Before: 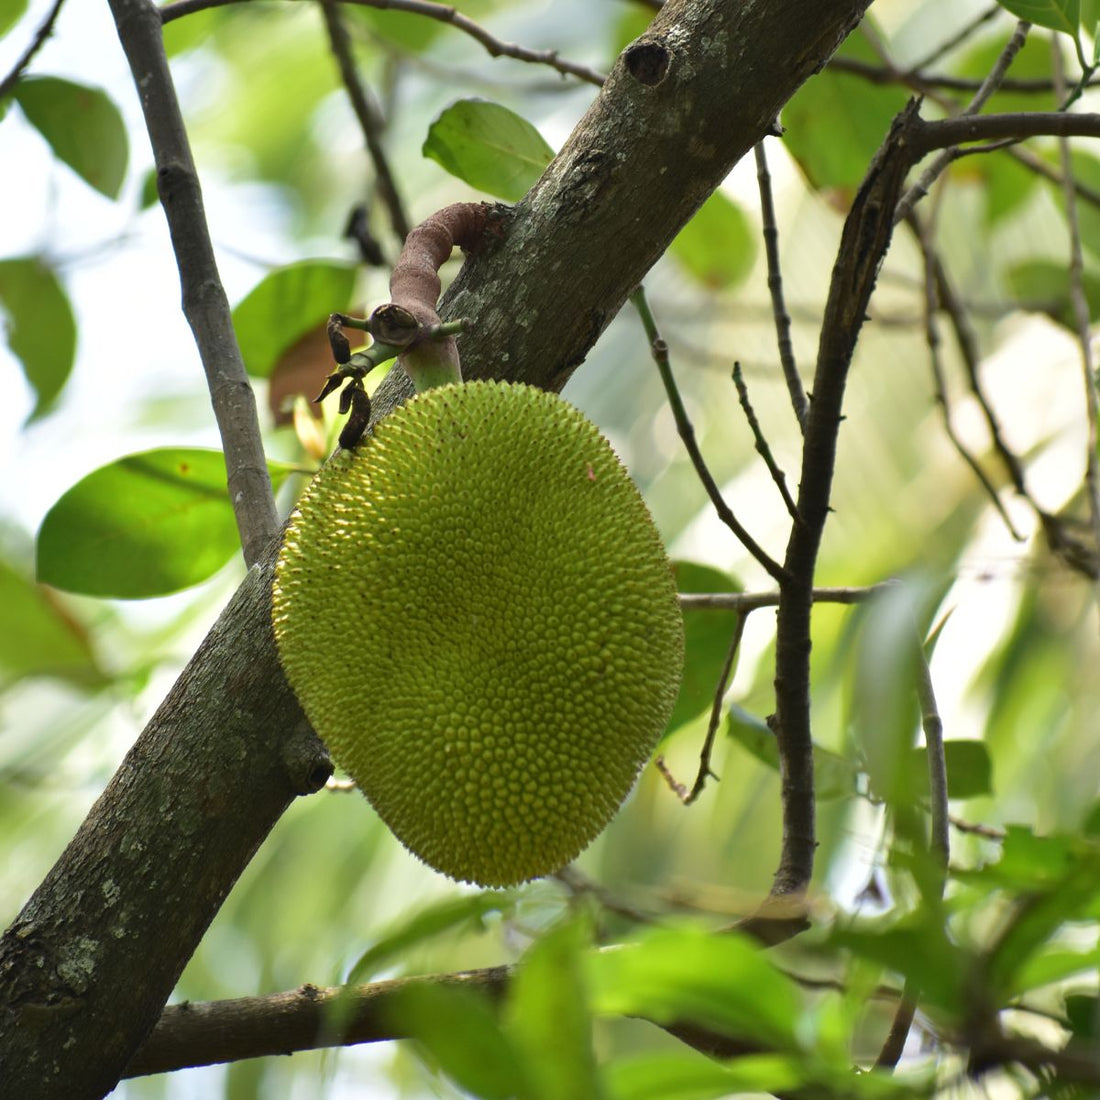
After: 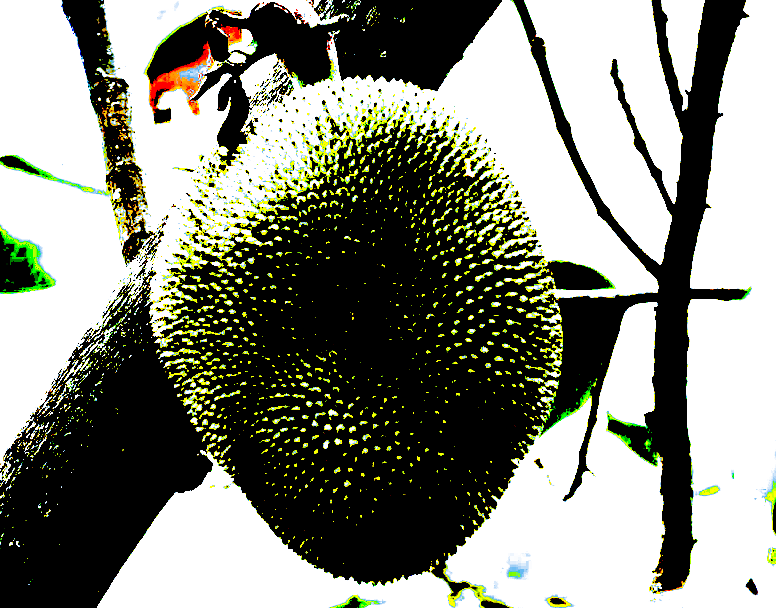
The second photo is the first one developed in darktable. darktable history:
exposure: black level correction 0.1, exposure 3 EV, compensate highlight preservation false
crop: left 11.123%, top 27.61%, right 18.3%, bottom 17.034%
split-toning: shadows › hue 220°, shadows › saturation 0.64, highlights › hue 220°, highlights › saturation 0.64, balance 0, compress 5.22%
